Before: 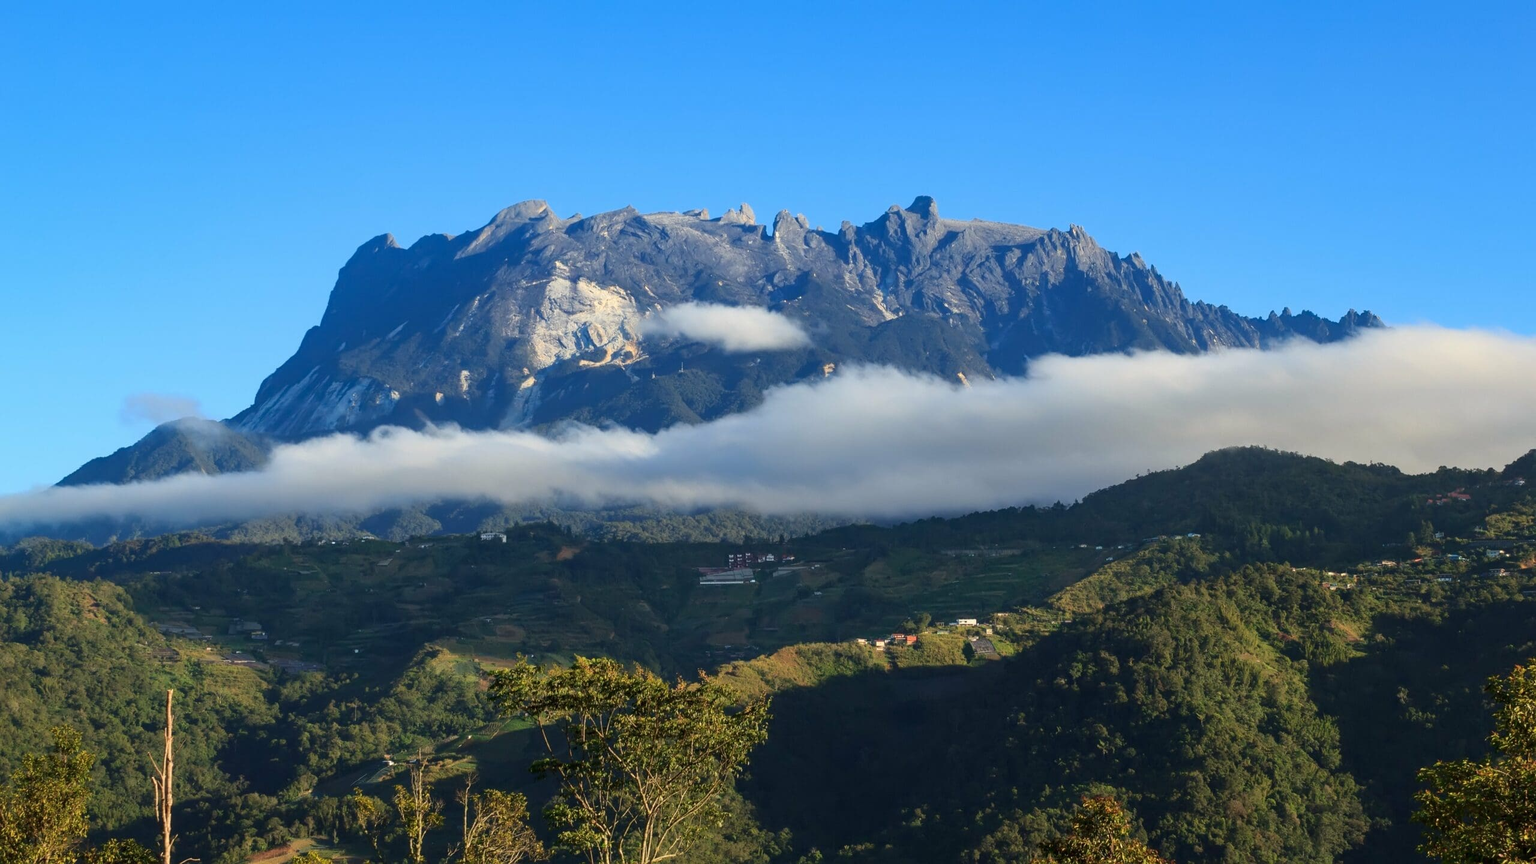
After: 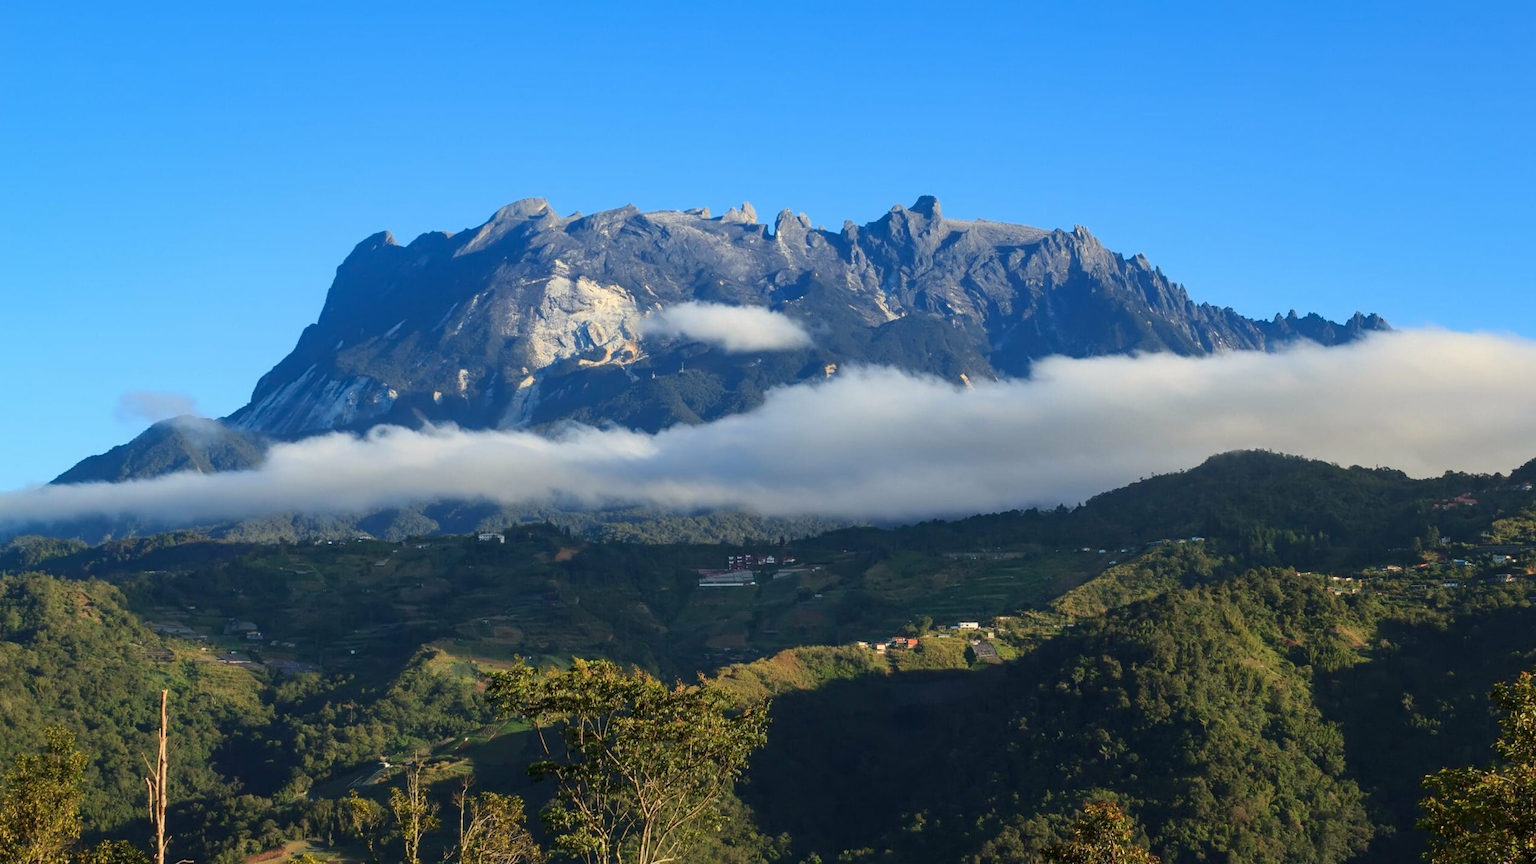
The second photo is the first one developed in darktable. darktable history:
crop and rotate: angle -0.269°
